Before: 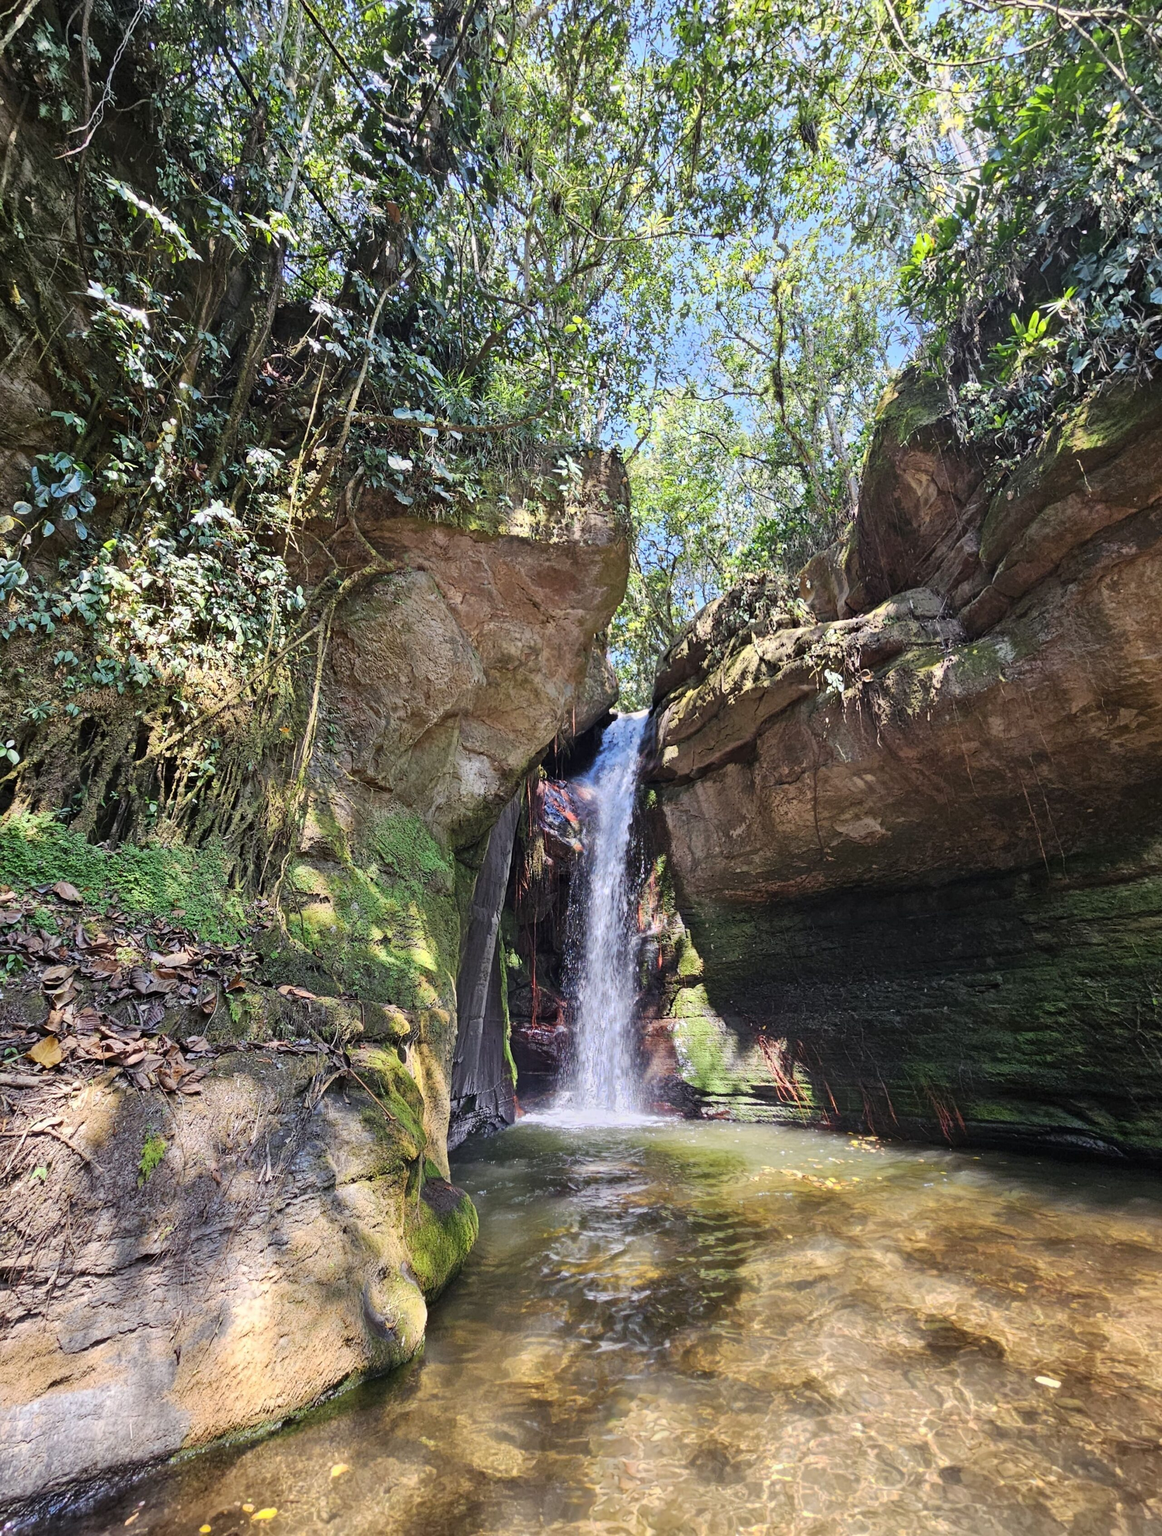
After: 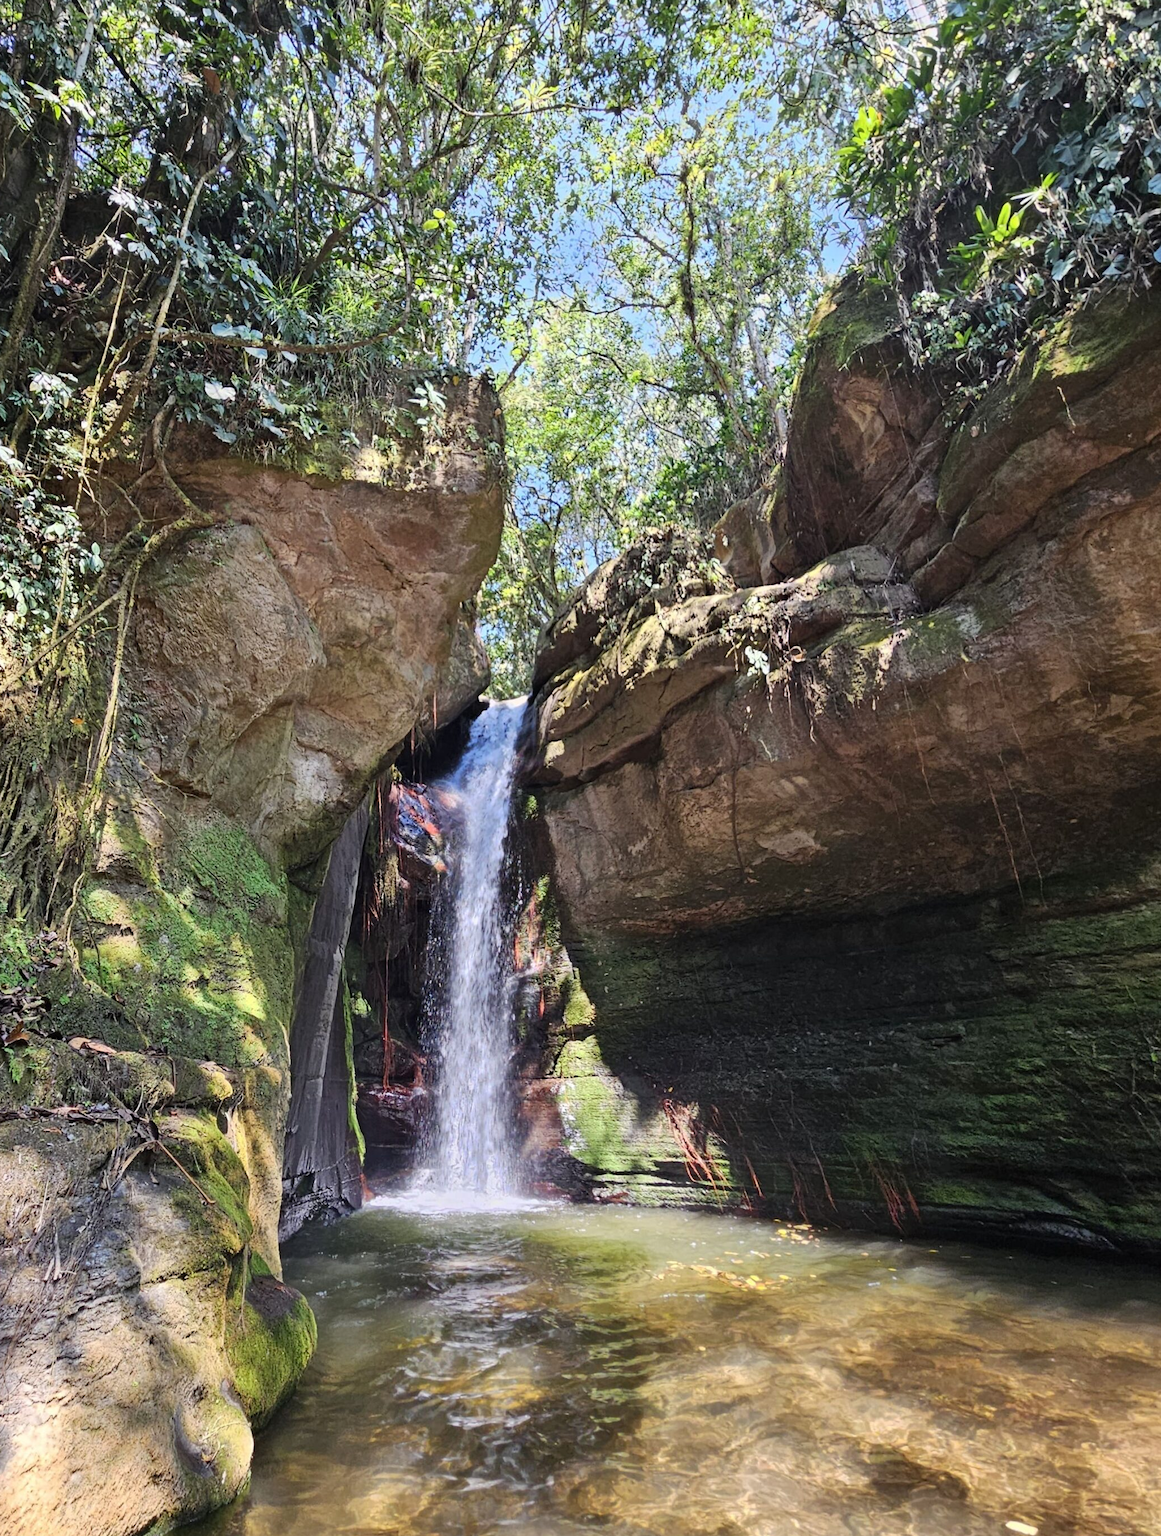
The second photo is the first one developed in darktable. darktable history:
crop: left 19.159%, top 9.58%, bottom 9.58%
color balance rgb: perceptual saturation grading › global saturation -1%
